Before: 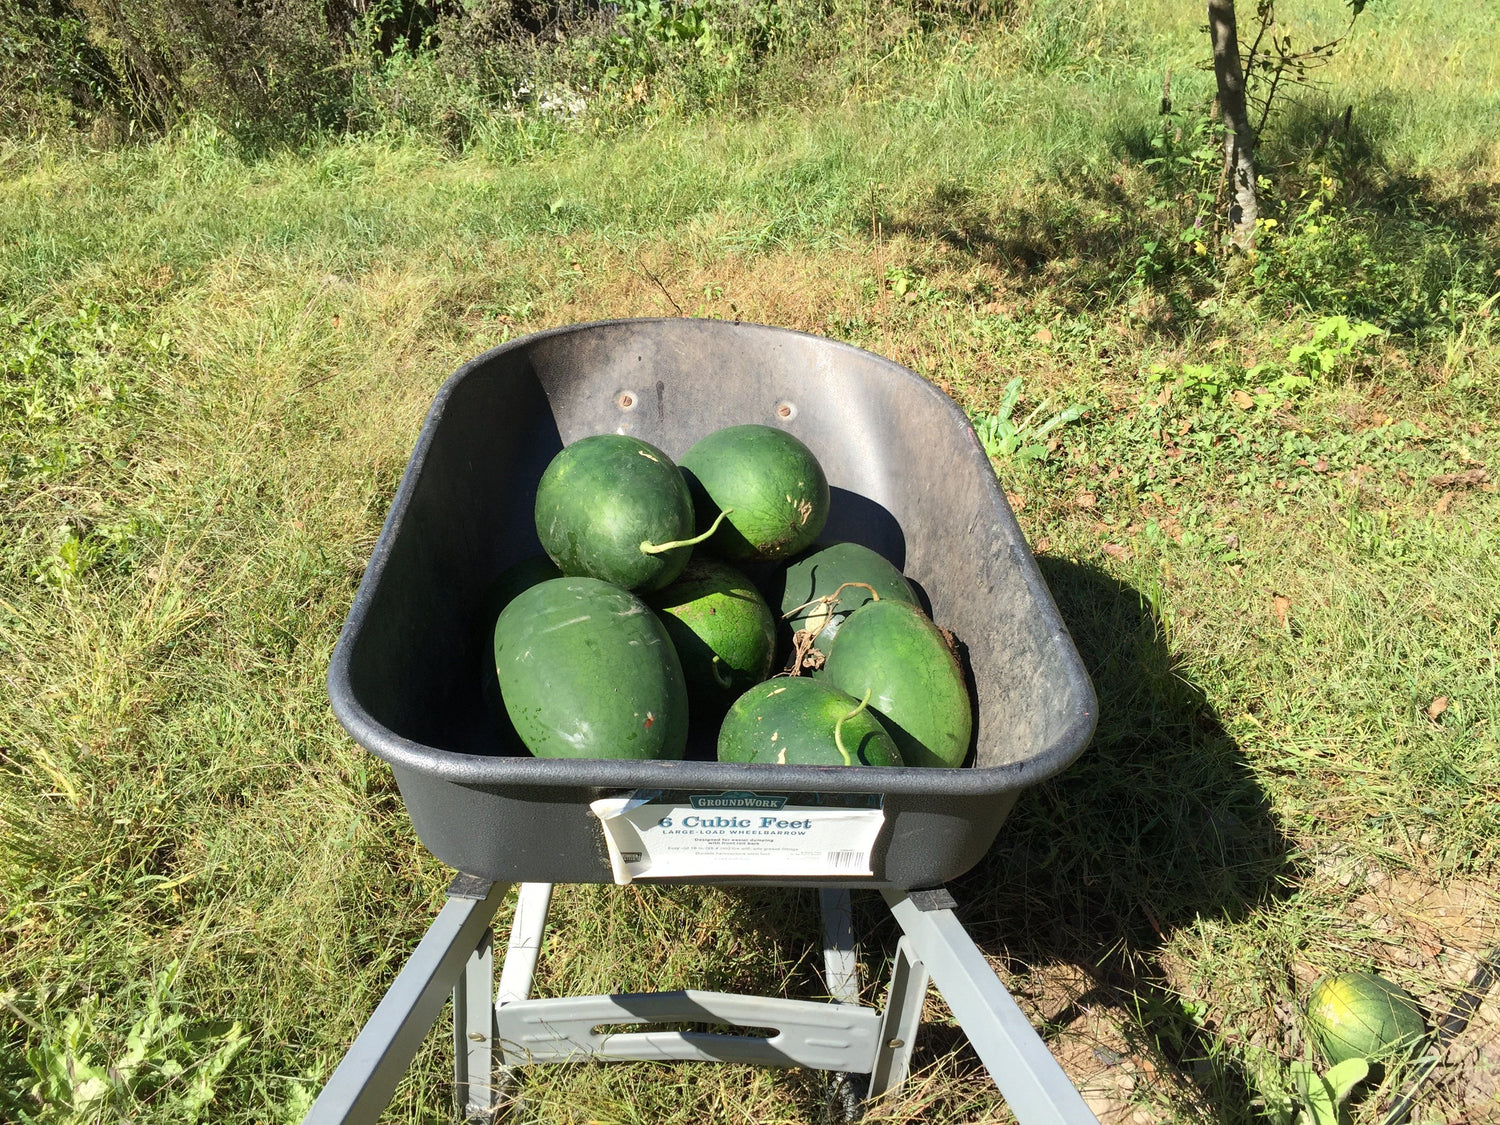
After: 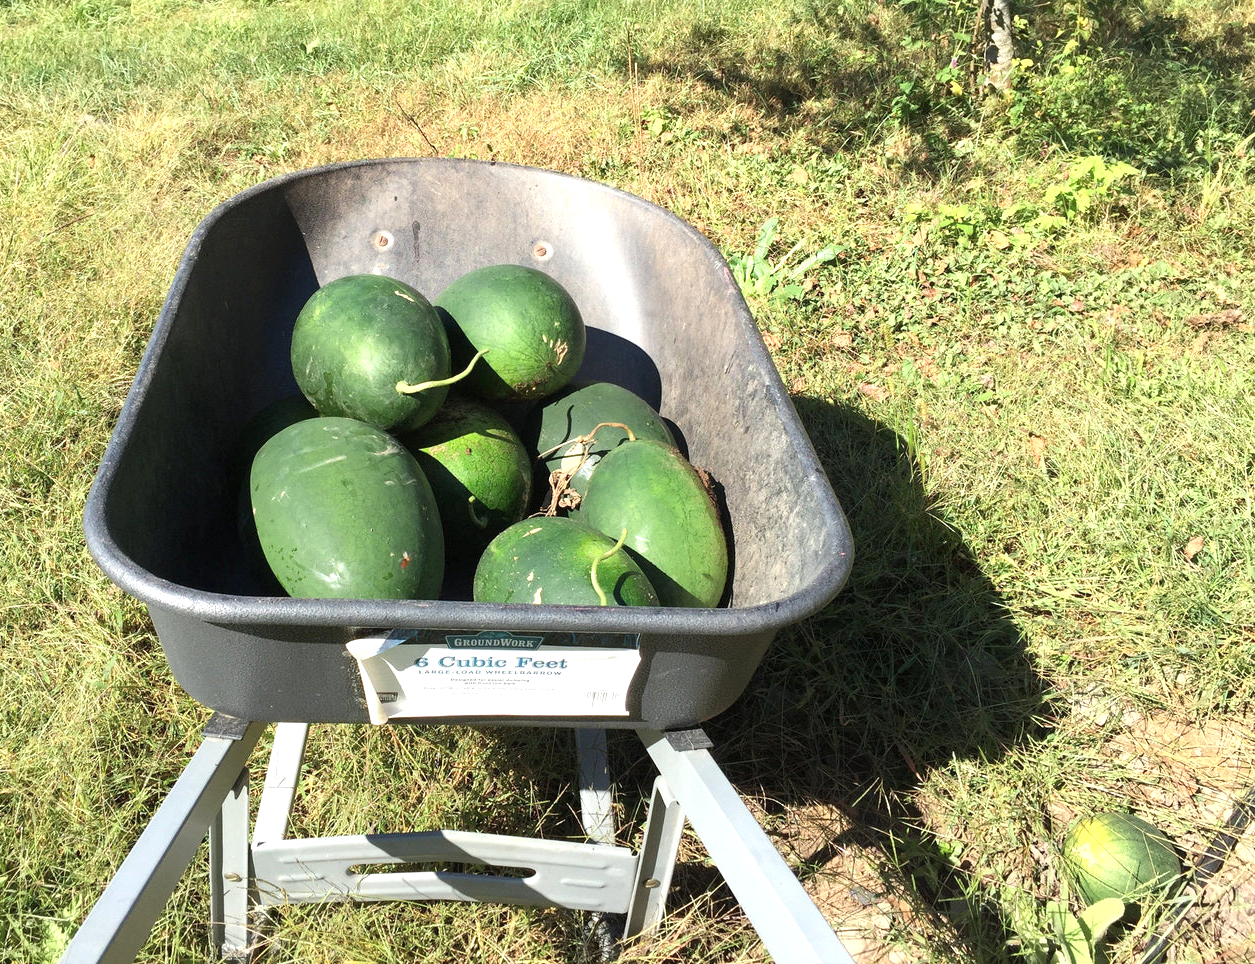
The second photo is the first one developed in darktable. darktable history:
crop: left 16.315%, top 14.246%
color zones: curves: ch0 [(0.25, 0.5) (0.428, 0.473) (0.75, 0.5)]; ch1 [(0.243, 0.479) (0.398, 0.452) (0.75, 0.5)]
exposure: black level correction 0, exposure 0.5 EV, compensate exposure bias true, compensate highlight preservation false
